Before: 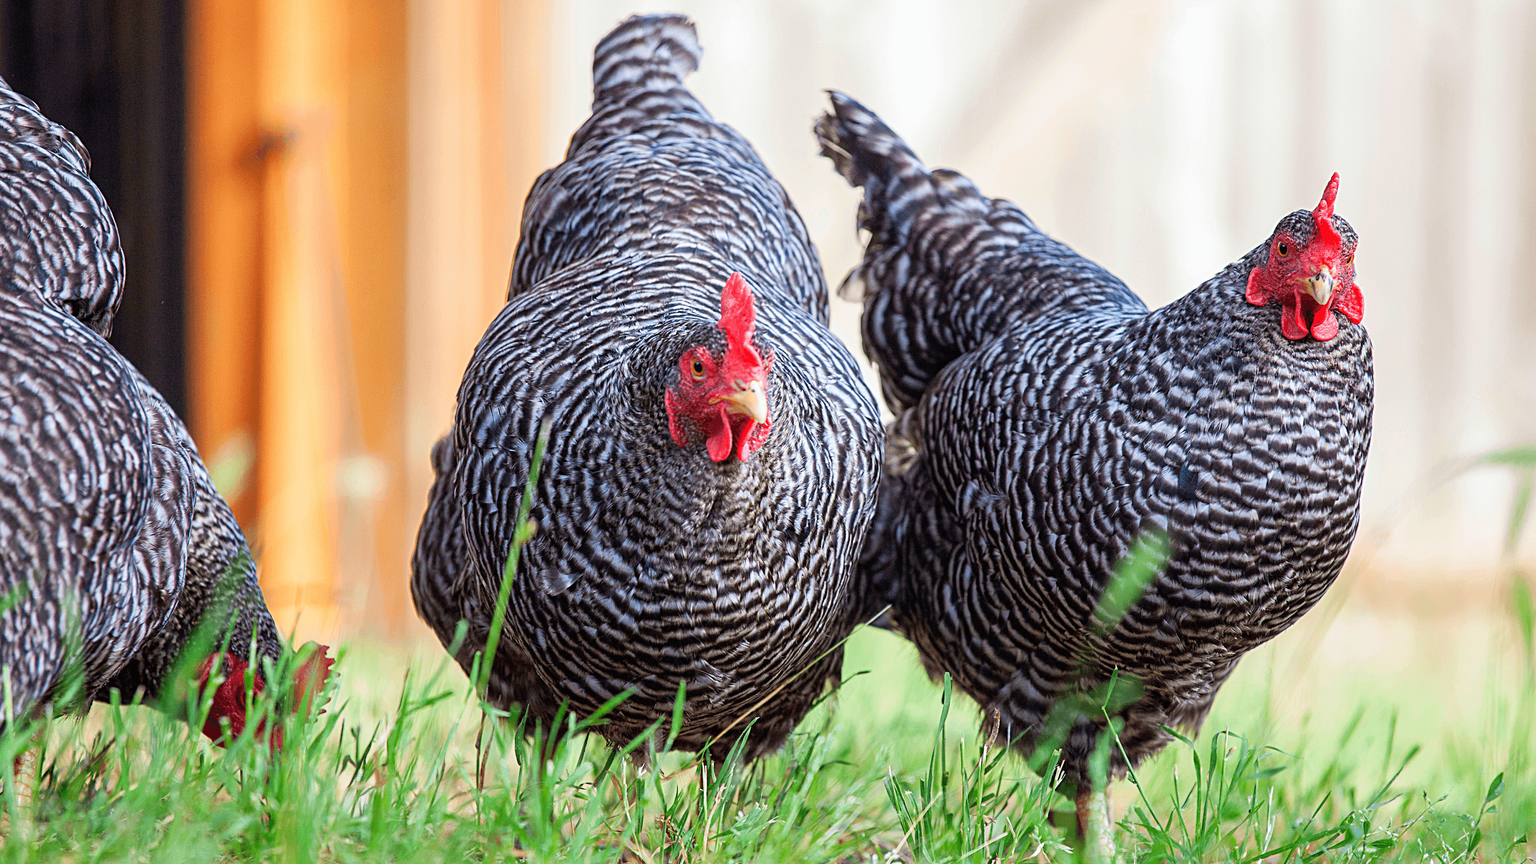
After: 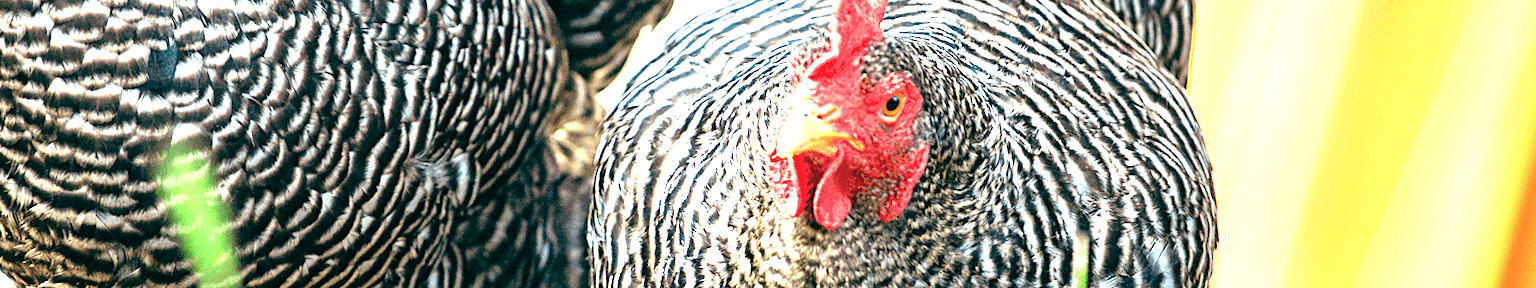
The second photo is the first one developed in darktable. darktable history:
crop and rotate: angle 16.12°, top 30.835%, bottom 35.653%
exposure: black level correction 0, exposure 1.675 EV, compensate exposure bias true, compensate highlight preservation false
color balance: mode lift, gamma, gain (sRGB), lift [1, 0.69, 1, 1], gamma [1, 1.482, 1, 1], gain [1, 1, 1, 0.802]
